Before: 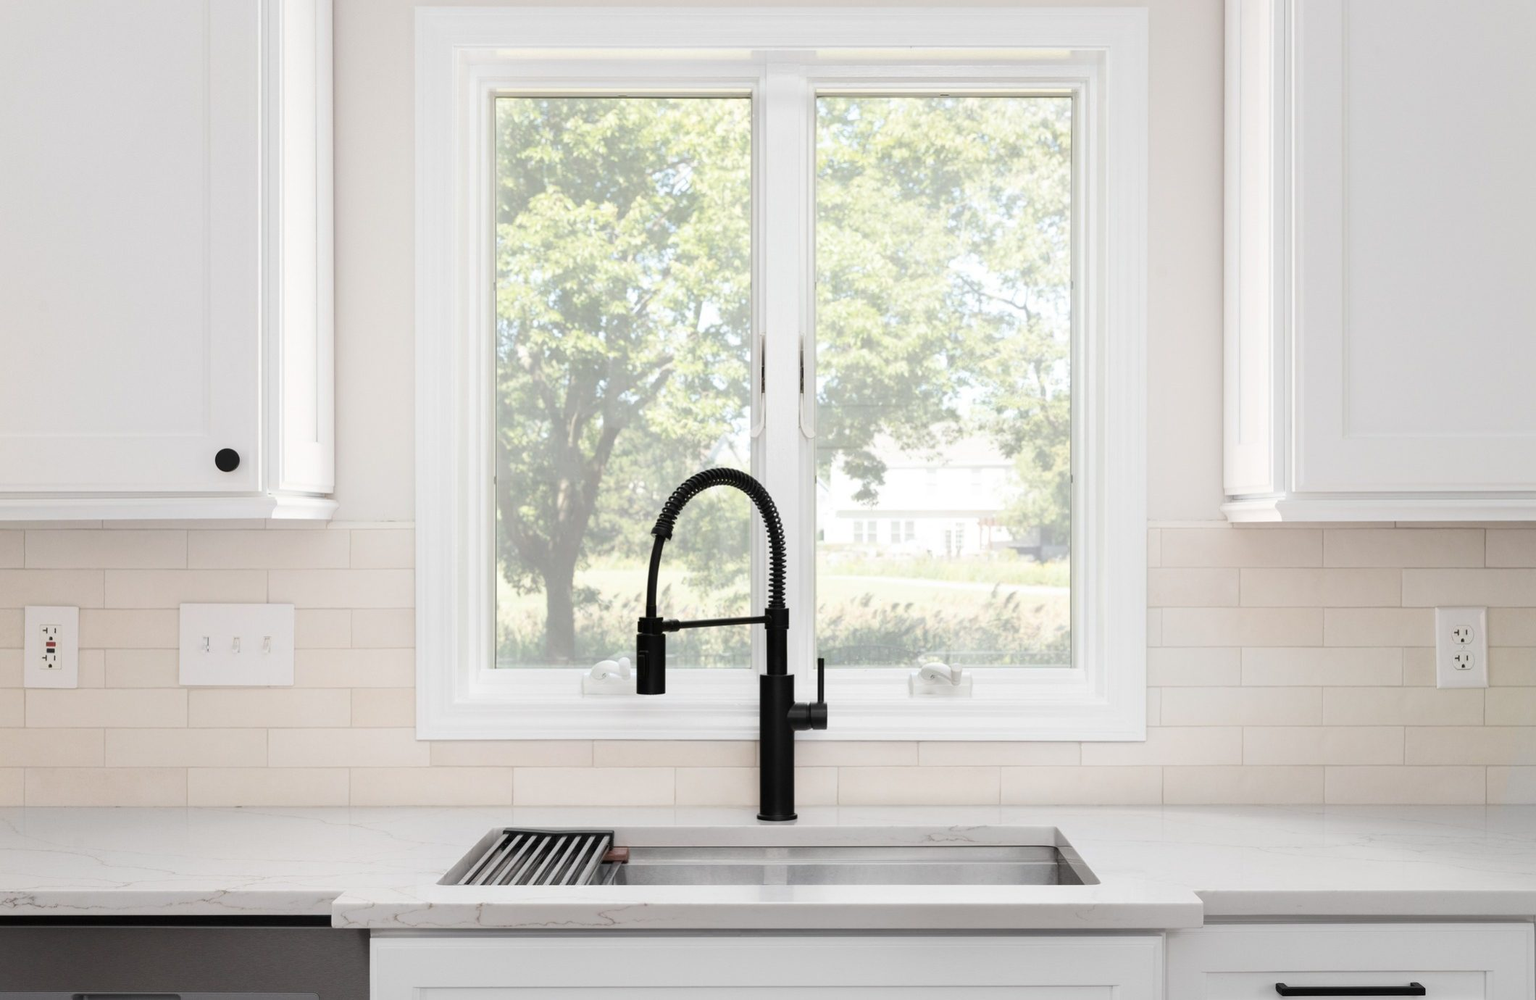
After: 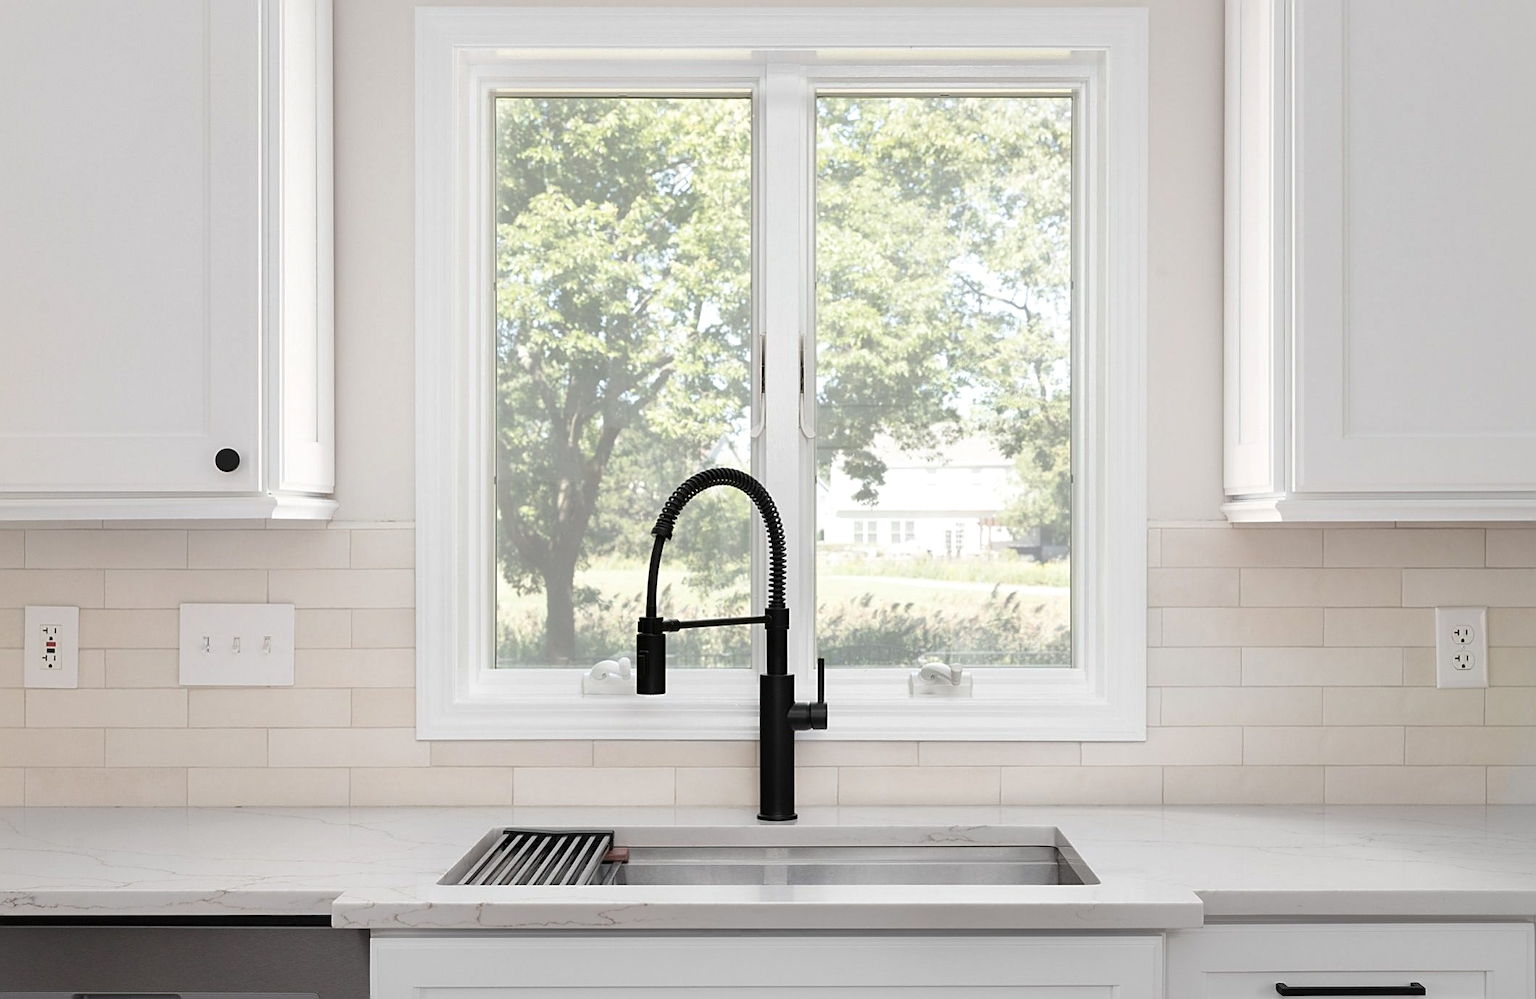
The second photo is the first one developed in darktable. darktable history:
sharpen: amount 0.55
shadows and highlights: shadows 10, white point adjustment 1, highlights -40
